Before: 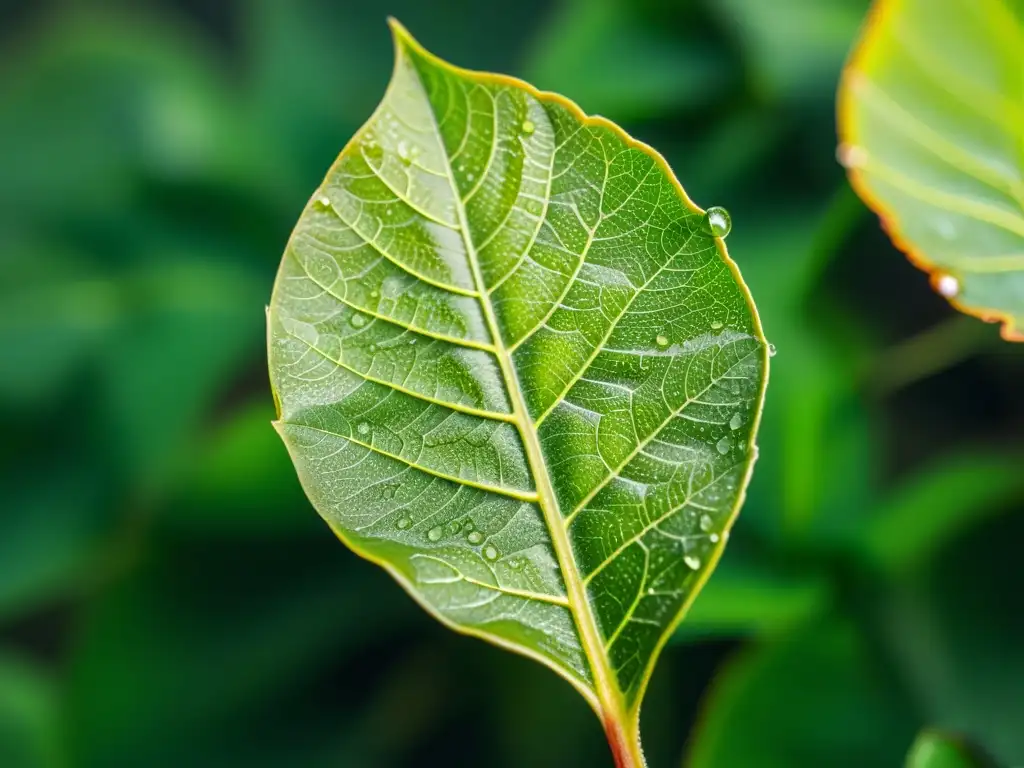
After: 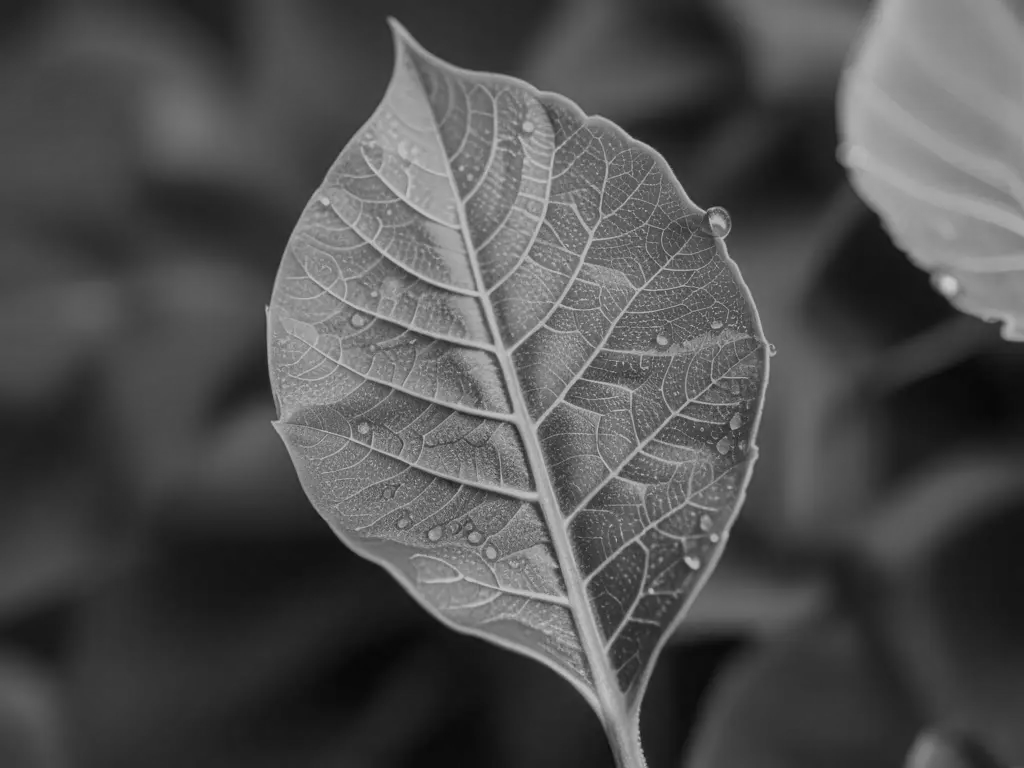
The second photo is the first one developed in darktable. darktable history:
shadows and highlights: shadows 30.86, highlights 0, soften with gaussian
monochrome: a 79.32, b 81.83, size 1.1
